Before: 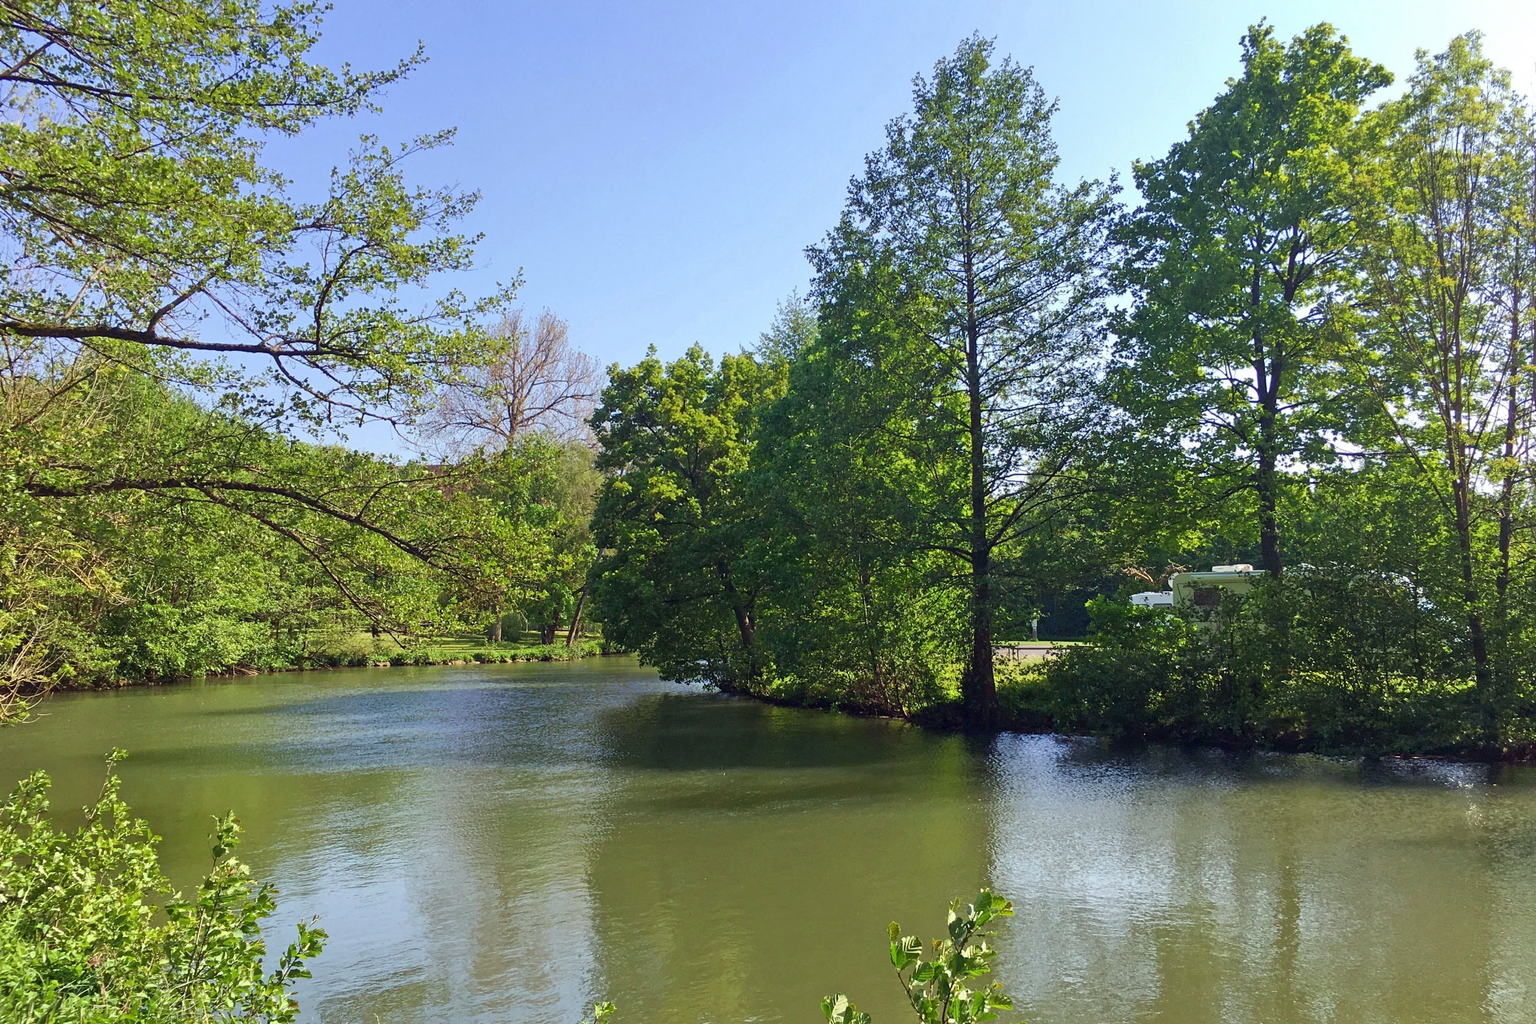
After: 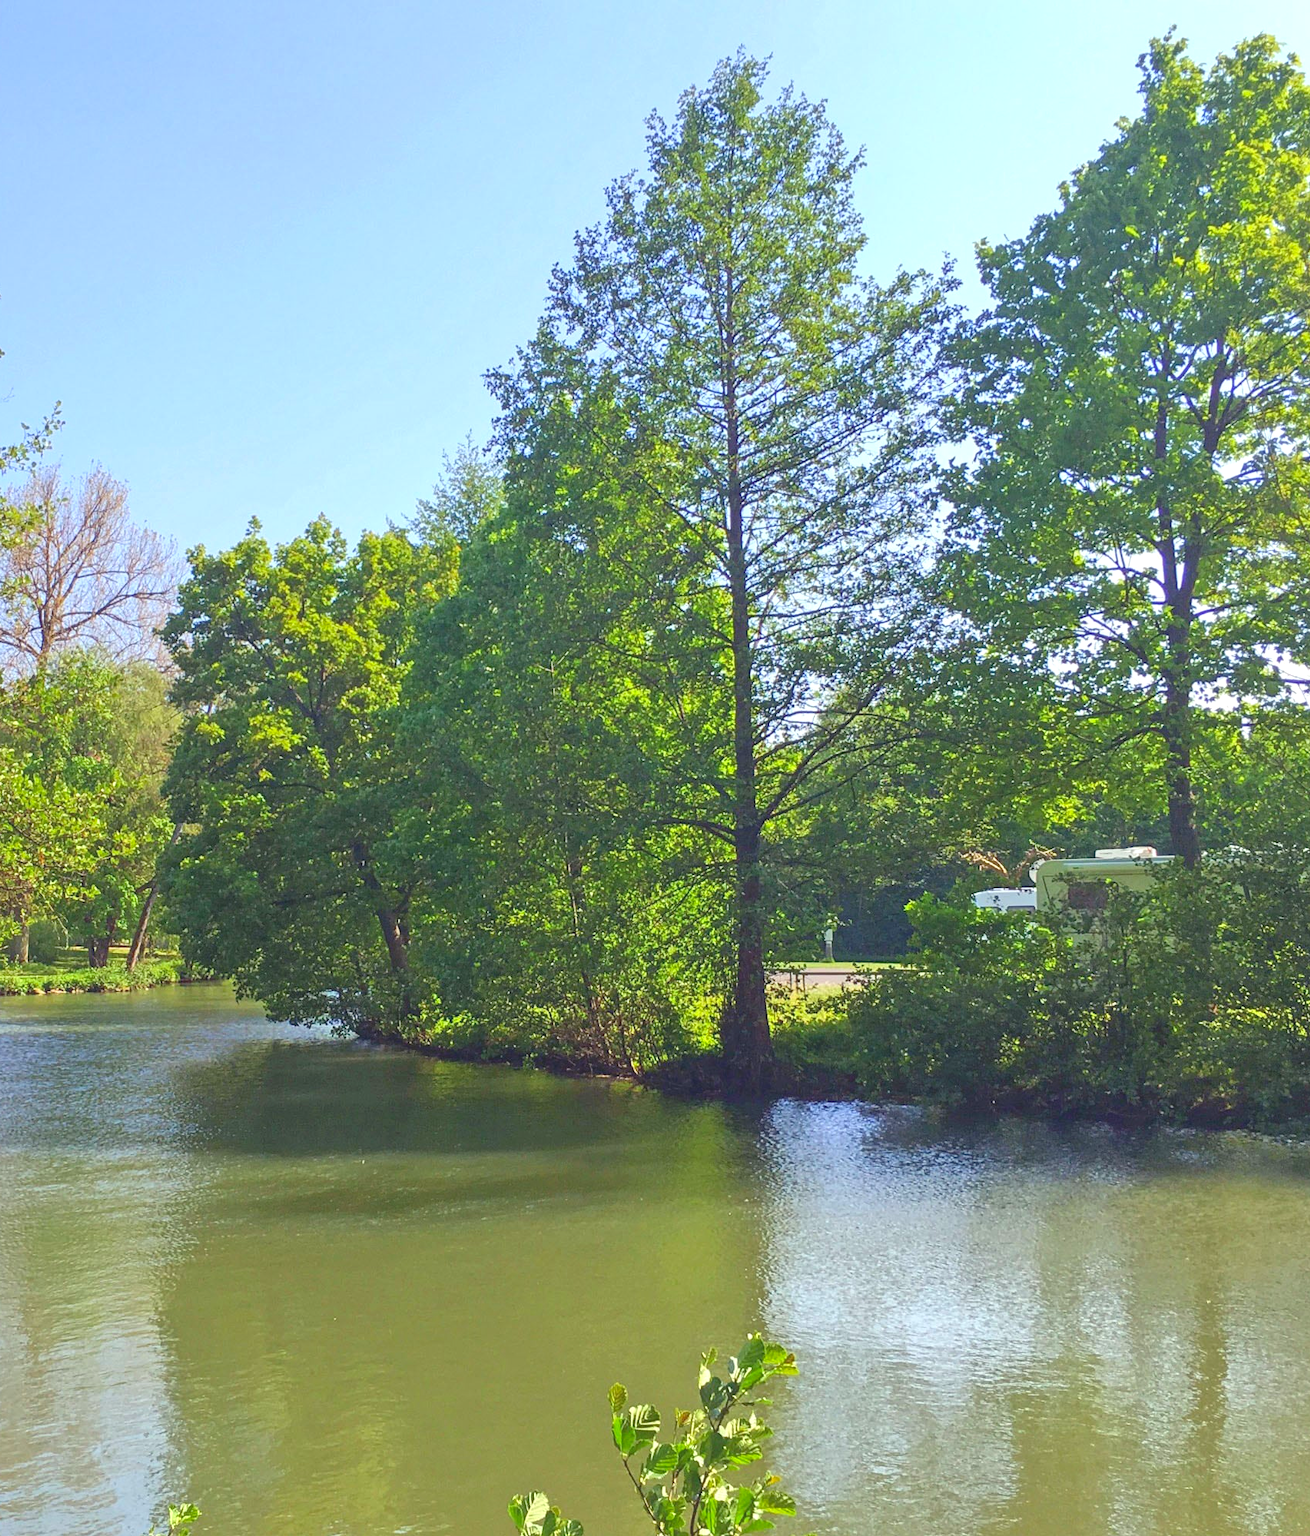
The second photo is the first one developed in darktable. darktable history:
exposure: exposure 0.948 EV, compensate highlight preservation false
contrast brightness saturation: contrast -0.276
local contrast: detail 109%
crop: left 31.426%, top 0.011%, right 11.702%
